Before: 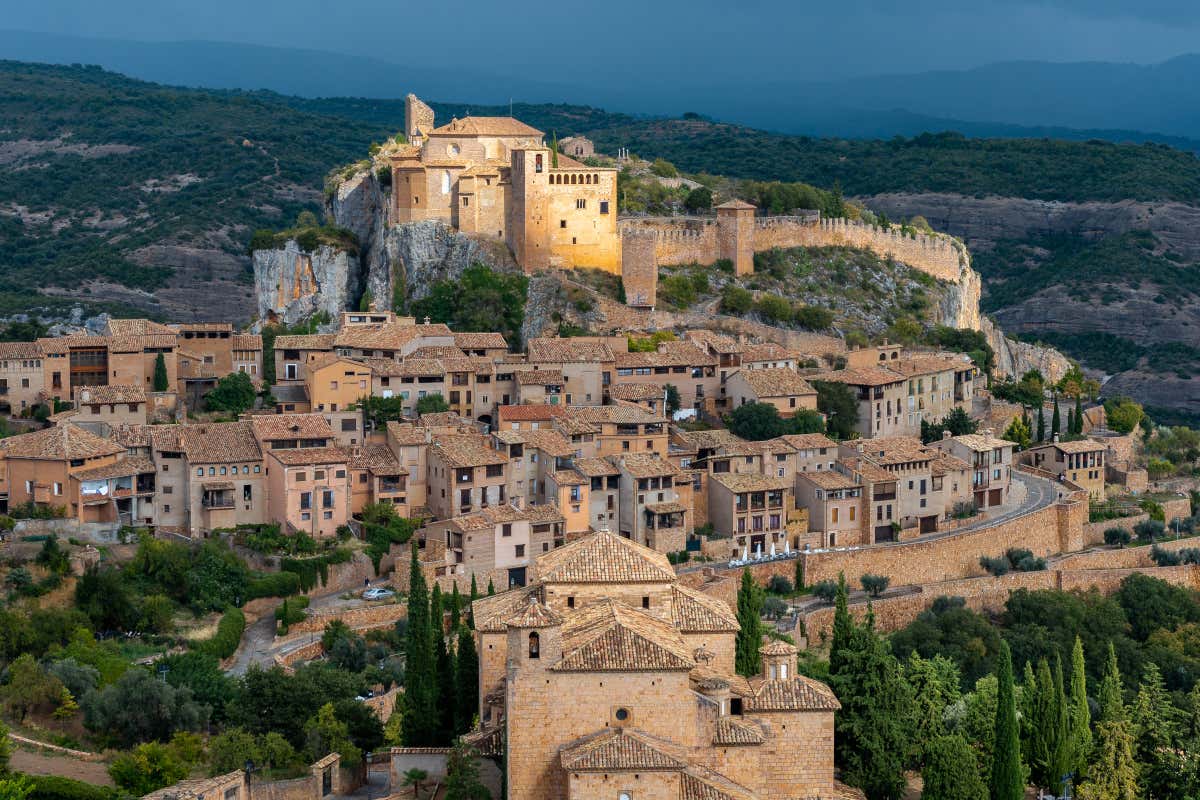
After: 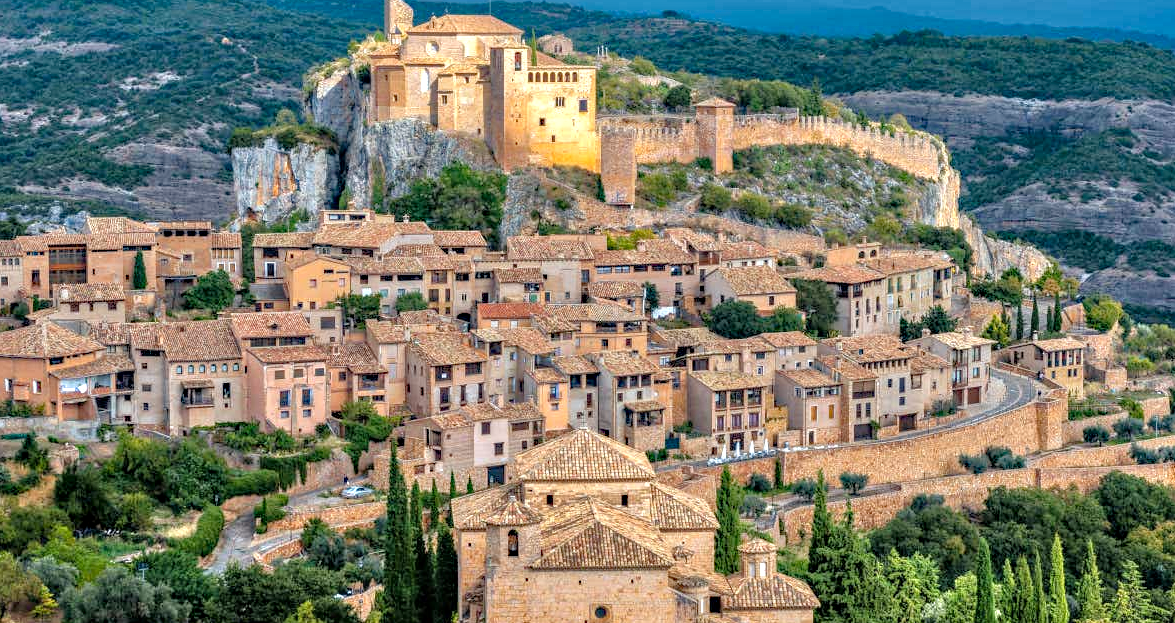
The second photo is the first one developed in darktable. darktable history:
local contrast: on, module defaults
exposure: exposure 0.207 EV, compensate highlight preservation false
tone equalizer: -7 EV 0.15 EV, -6 EV 0.6 EV, -5 EV 1.15 EV, -4 EV 1.33 EV, -3 EV 1.15 EV, -2 EV 0.6 EV, -1 EV 0.15 EV, mask exposure compensation -0.5 EV
crop and rotate: left 1.814%, top 12.818%, right 0.25%, bottom 9.225%
haze removal: compatibility mode true, adaptive false
